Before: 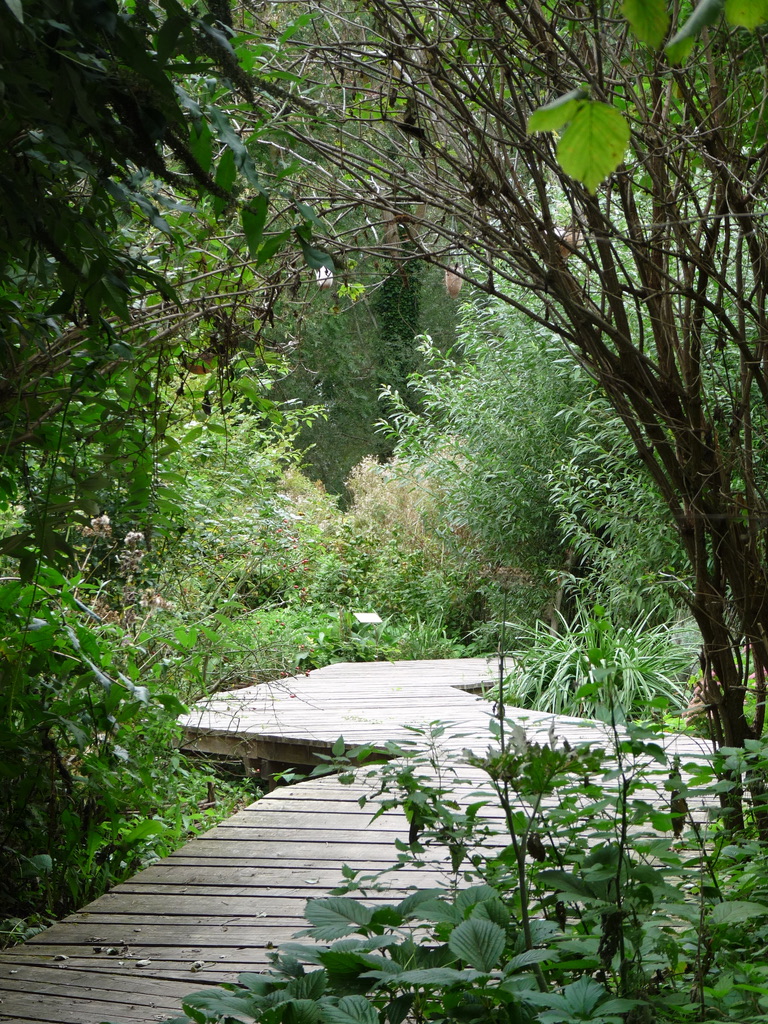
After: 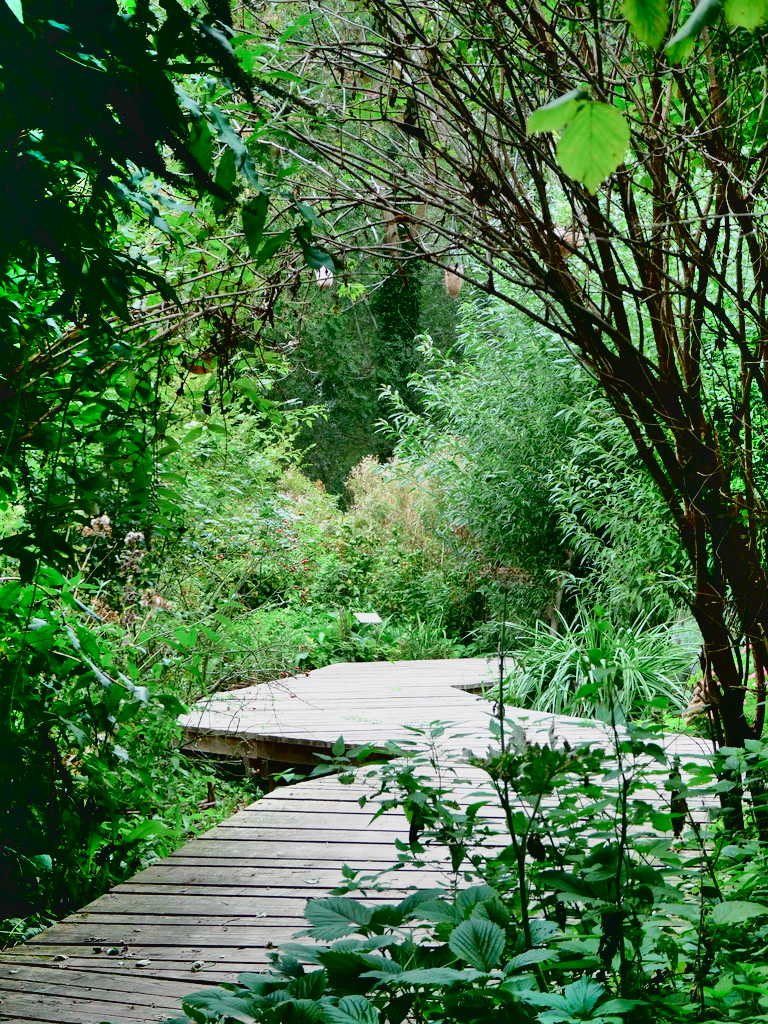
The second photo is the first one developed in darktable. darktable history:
tone curve: curves: ch0 [(0, 0.029) (0.099, 0.082) (0.264, 0.253) (0.447, 0.481) (0.678, 0.721) (0.828, 0.857) (0.992, 0.94)]; ch1 [(0, 0) (0.311, 0.266) (0.411, 0.374) (0.481, 0.458) (0.501, 0.499) (0.514, 0.512) (0.575, 0.577) (0.643, 0.648) (0.682, 0.674) (0.802, 0.812) (1, 1)]; ch2 [(0, 0) (0.259, 0.207) (0.323, 0.311) (0.376, 0.353) (0.463, 0.456) (0.498, 0.498) (0.524, 0.512) (0.574, 0.582) (0.648, 0.653) (0.768, 0.728) (1, 1)], color space Lab, independent channels, preserve colors none
shadows and highlights: shadows 75, highlights -60.85, soften with gaussian
exposure: black level correction 0.016, exposure -0.009 EV, compensate highlight preservation false
